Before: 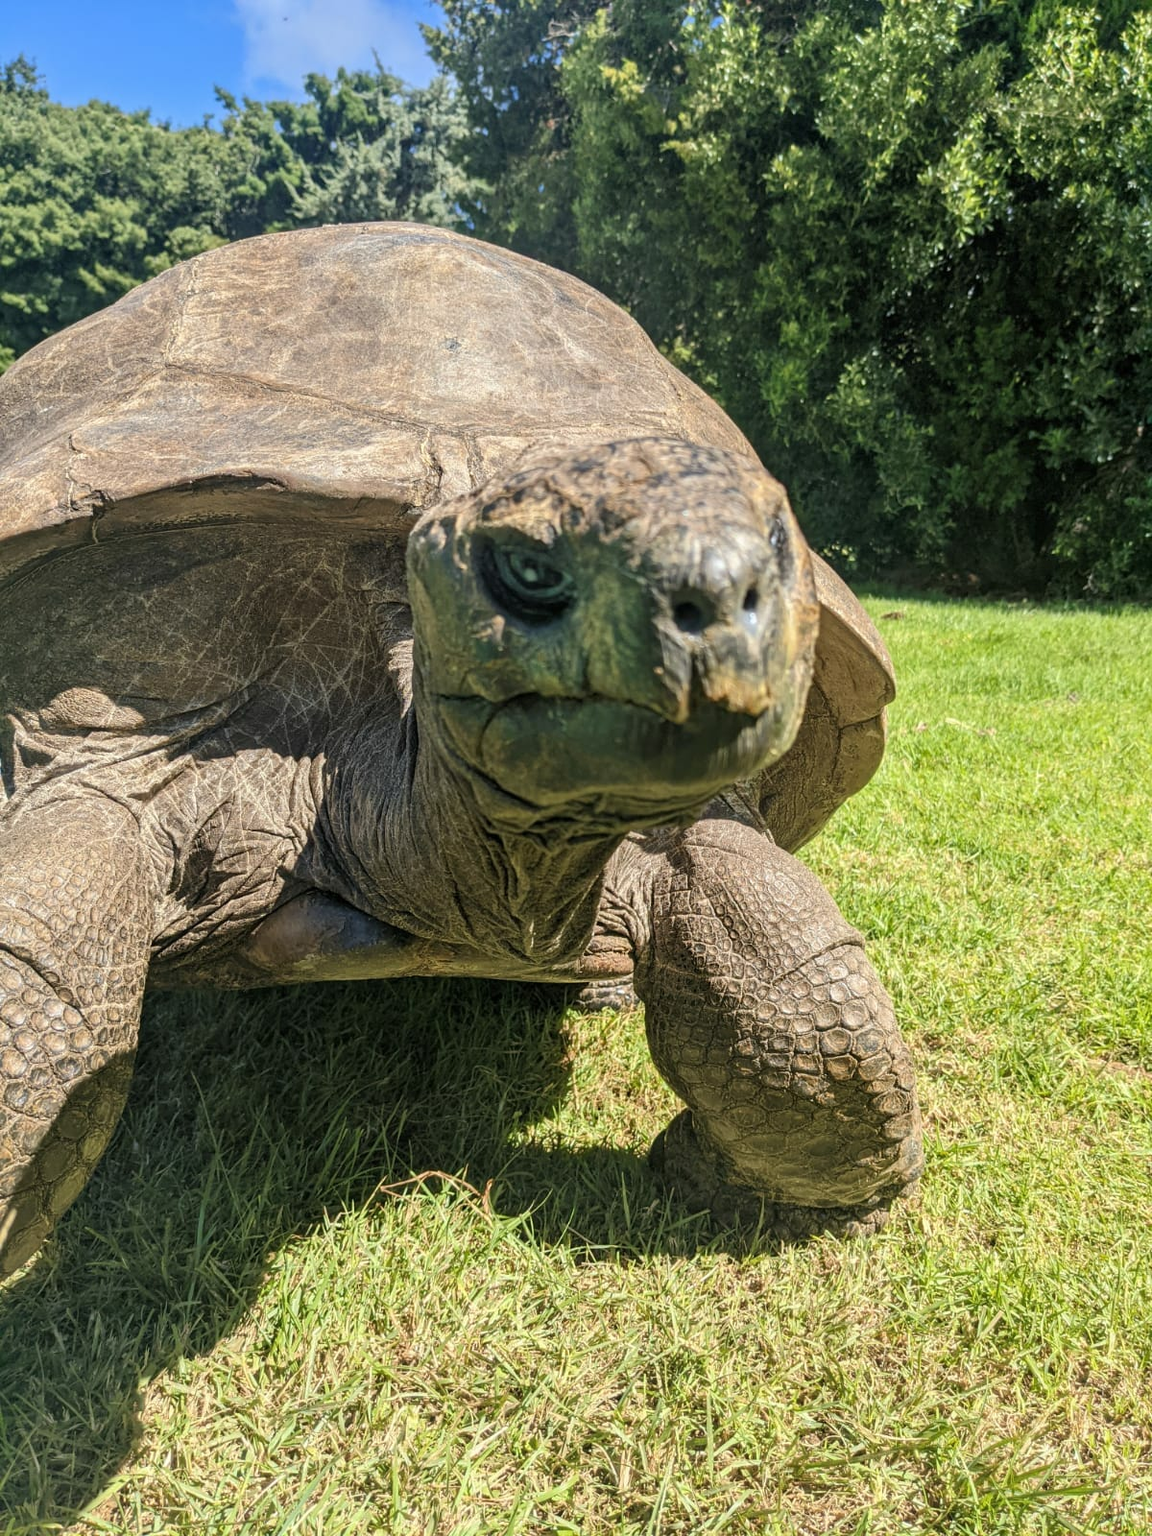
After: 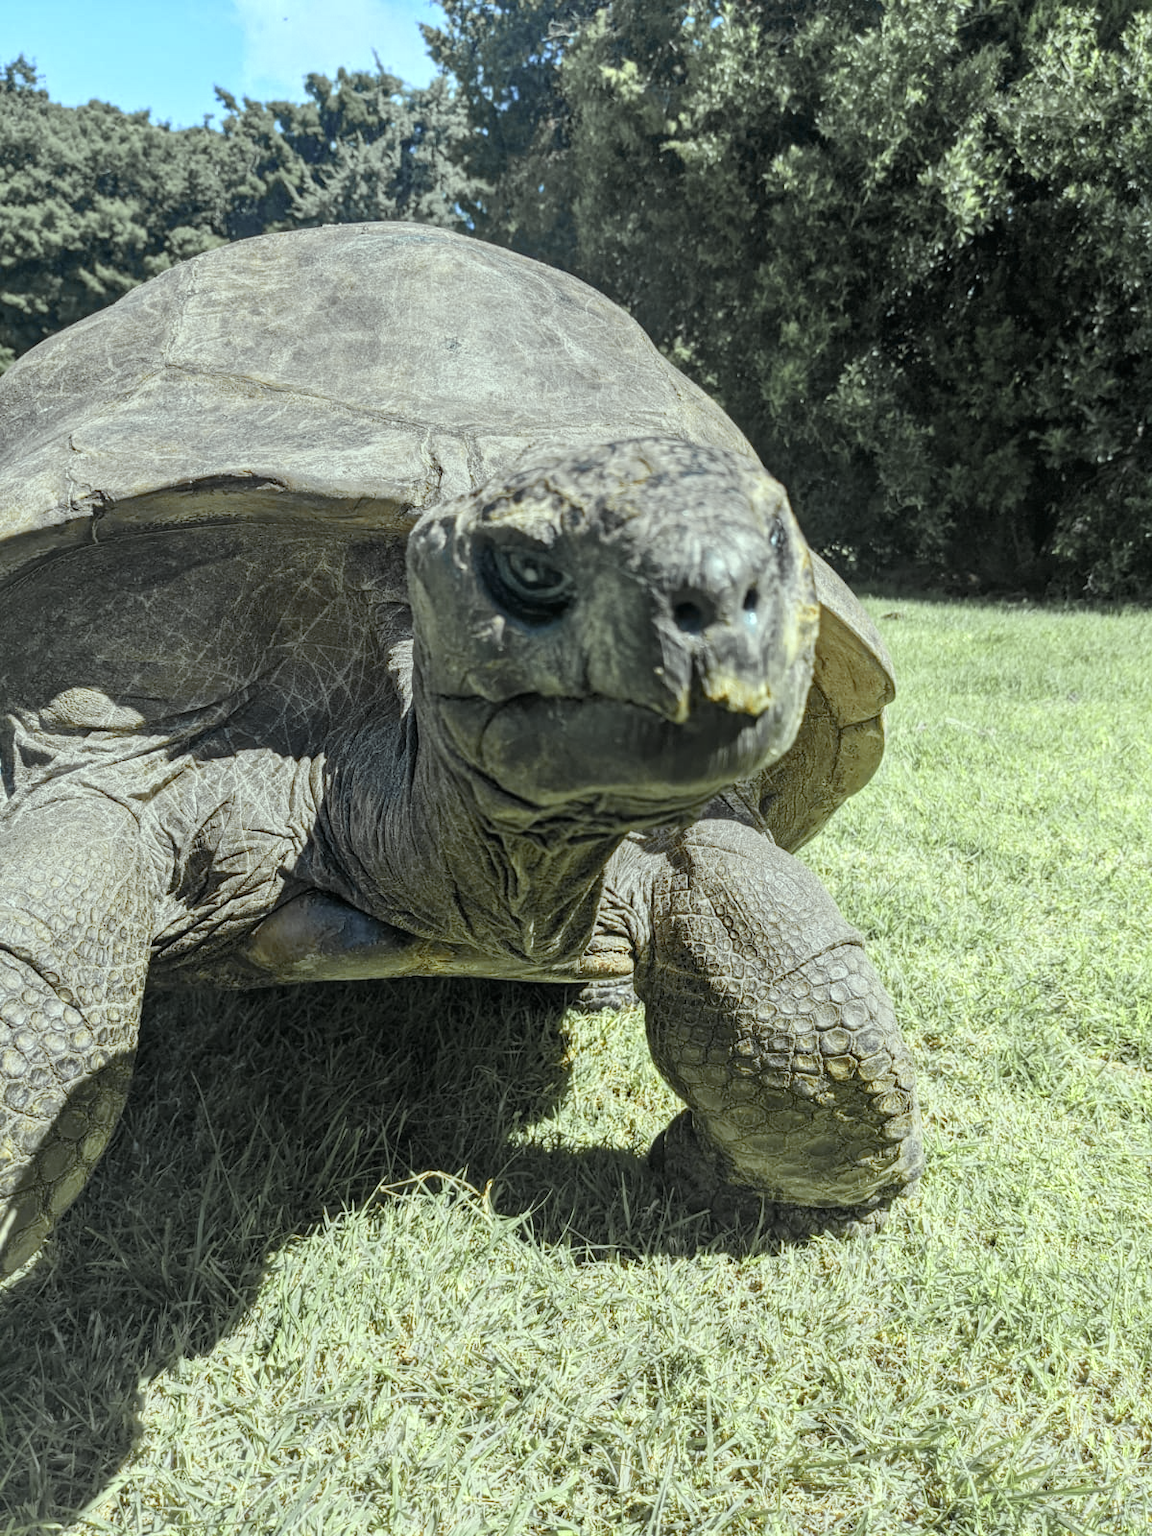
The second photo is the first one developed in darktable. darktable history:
color zones: curves: ch0 [(0.004, 0.306) (0.107, 0.448) (0.252, 0.656) (0.41, 0.398) (0.595, 0.515) (0.768, 0.628)]; ch1 [(0.07, 0.323) (0.151, 0.452) (0.252, 0.608) (0.346, 0.221) (0.463, 0.189) (0.61, 0.368) (0.735, 0.395) (0.921, 0.412)]; ch2 [(0, 0.476) (0.132, 0.512) (0.243, 0.512) (0.397, 0.48) (0.522, 0.376) (0.634, 0.536) (0.761, 0.46)]
color balance: mode lift, gamma, gain (sRGB), lift [0.997, 0.979, 1.021, 1.011], gamma [1, 1.084, 0.916, 0.998], gain [1, 0.87, 1.13, 1.101], contrast 4.55%, contrast fulcrum 38.24%, output saturation 104.09%
